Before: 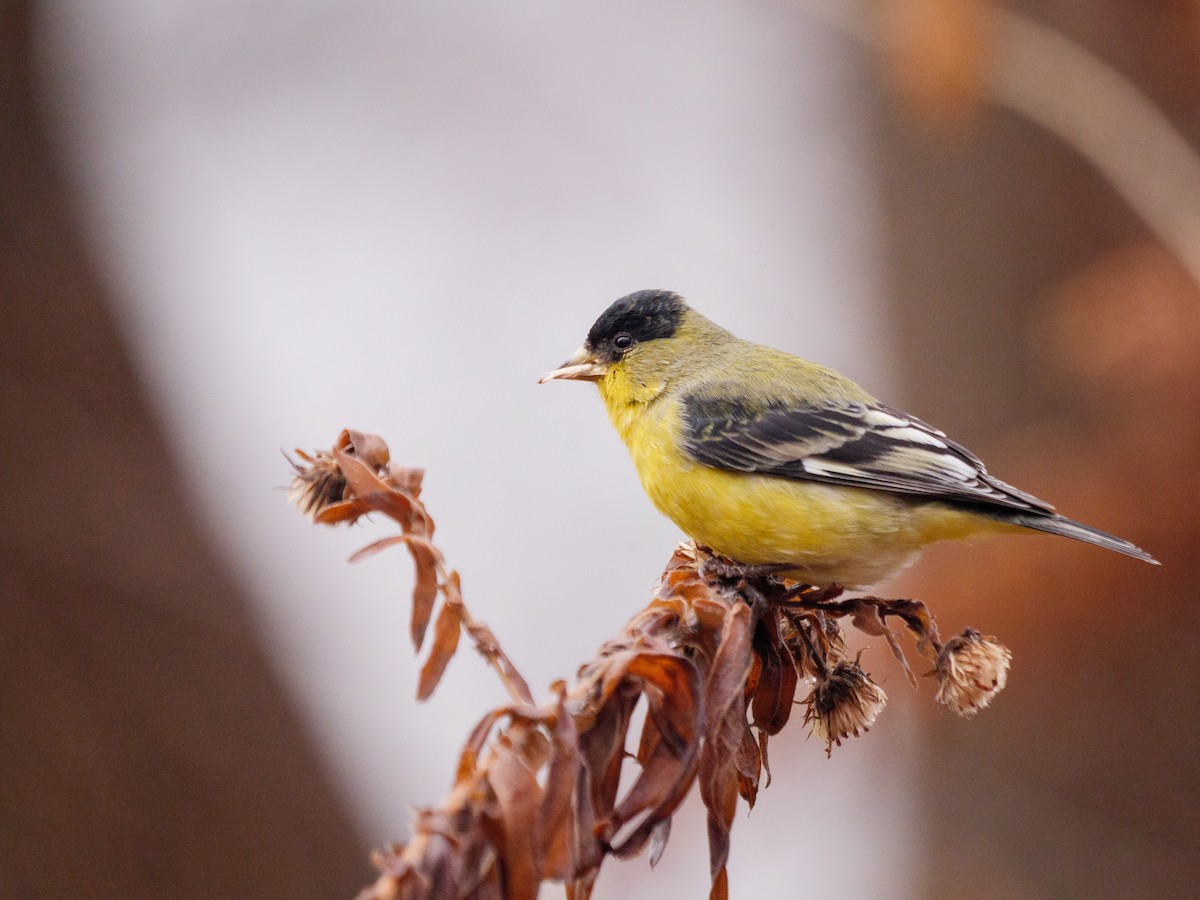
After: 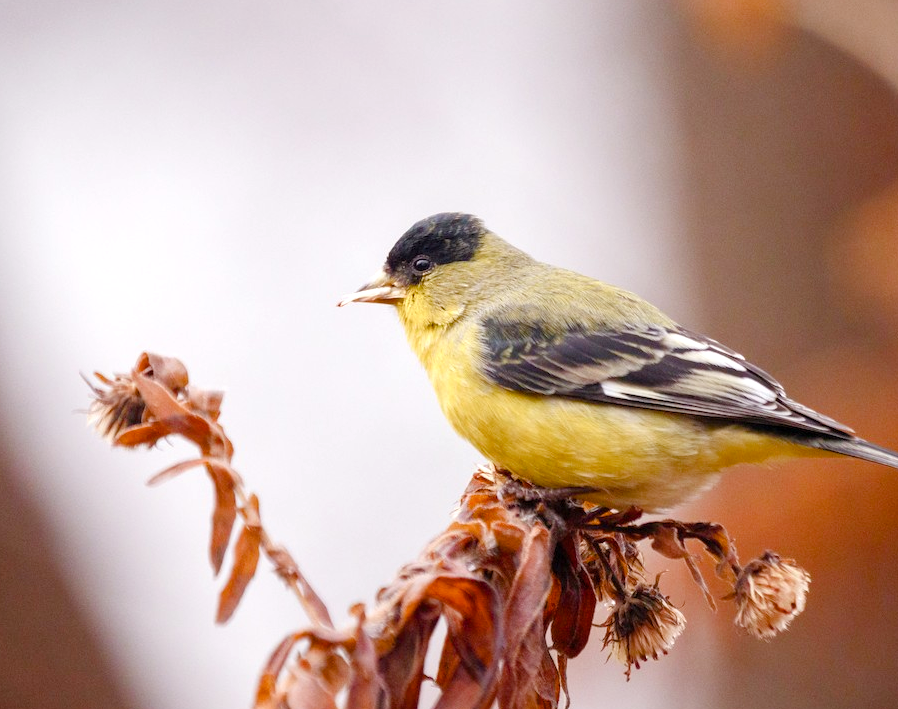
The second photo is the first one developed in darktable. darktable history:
color balance rgb: perceptual saturation grading › global saturation 20%, perceptual saturation grading › highlights -50%, perceptual saturation grading › shadows 30%, perceptual brilliance grading › global brilliance 10%, perceptual brilliance grading › shadows 15%
crop: left 16.768%, top 8.653%, right 8.362%, bottom 12.485%
